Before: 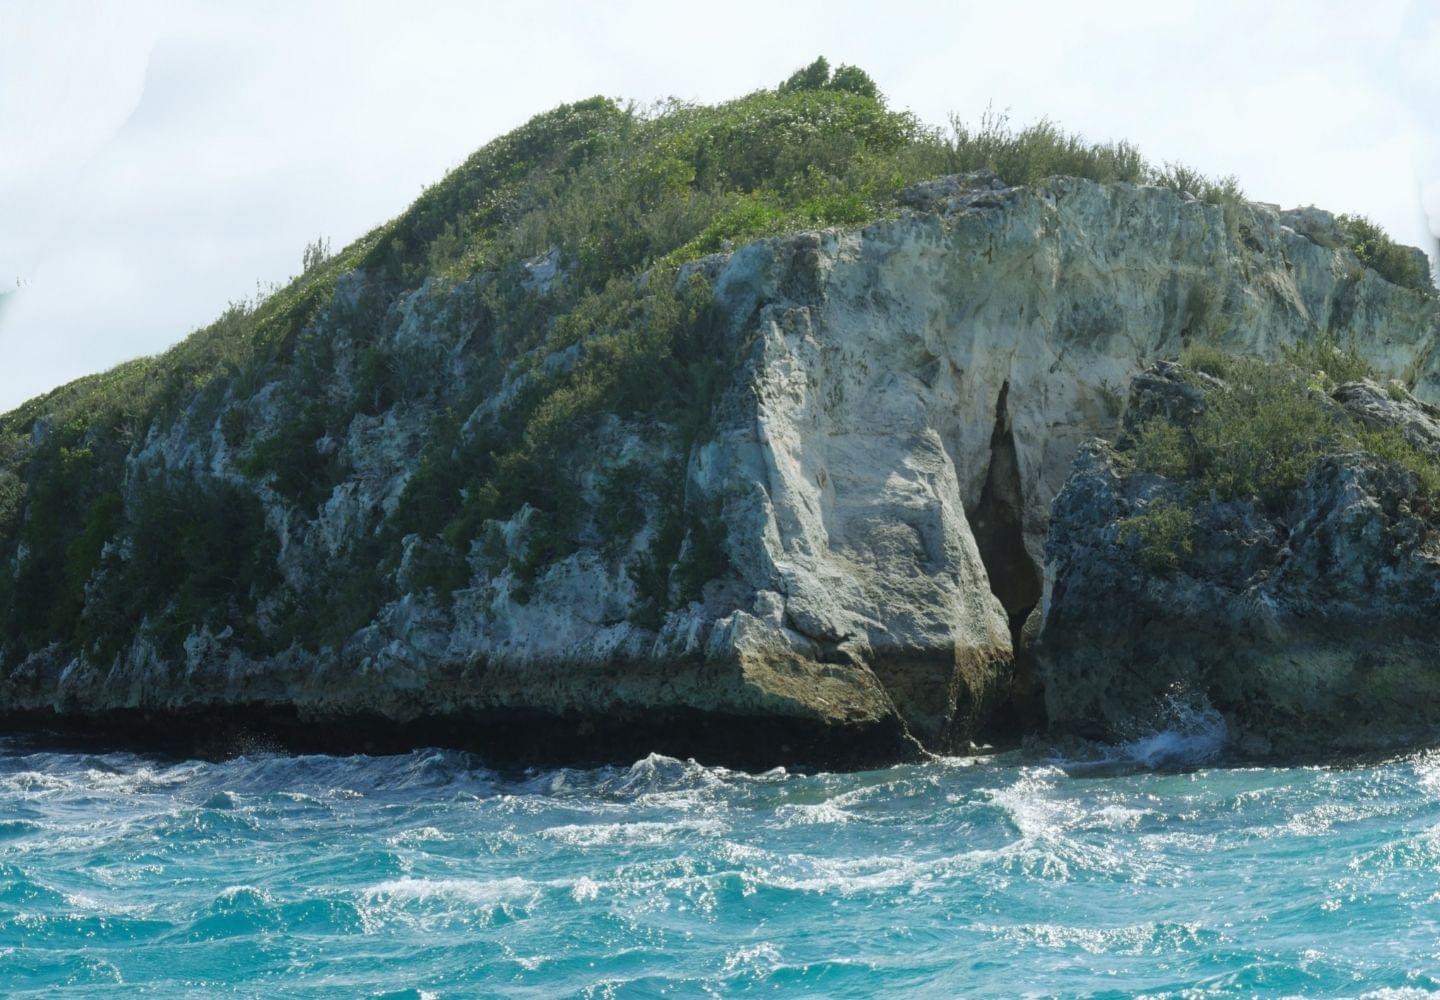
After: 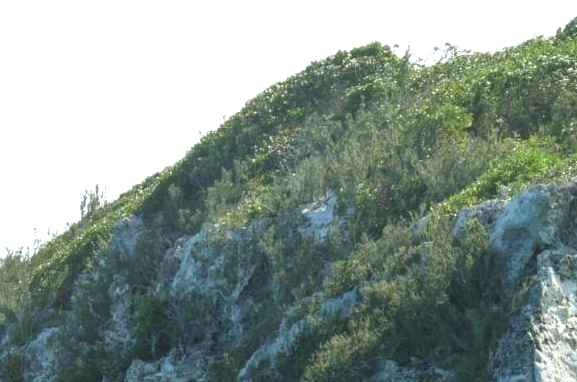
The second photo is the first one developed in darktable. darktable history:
exposure: black level correction 0, exposure 0.7 EV, compensate exposure bias true, compensate highlight preservation false
crop: left 15.51%, top 5.434%, right 44.396%, bottom 56.275%
local contrast: on, module defaults
shadows and highlights: radius 127.87, shadows 30.51, highlights -31.05, low approximation 0.01, soften with gaussian
